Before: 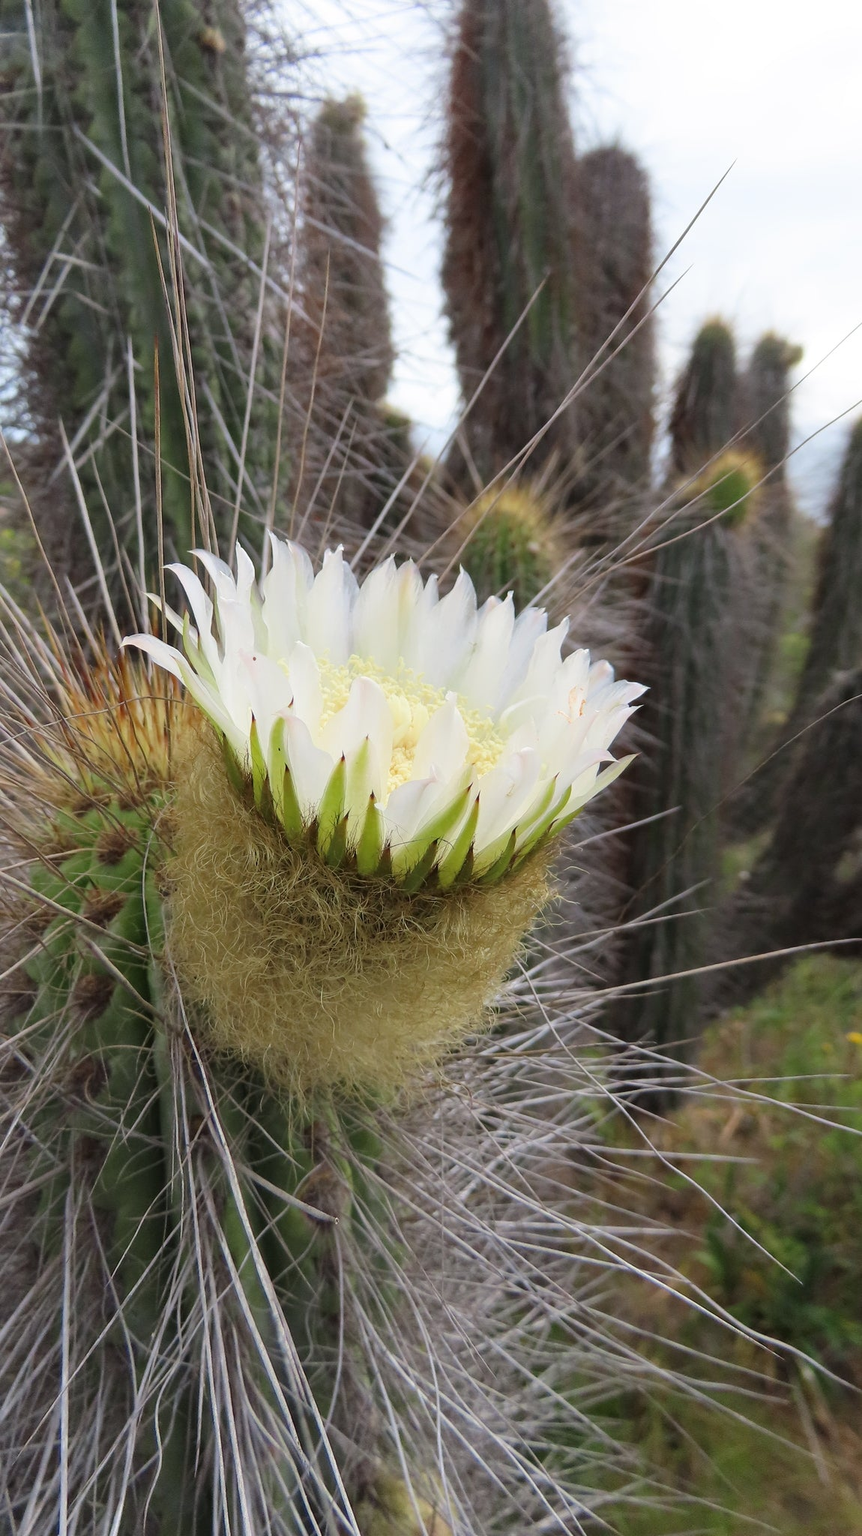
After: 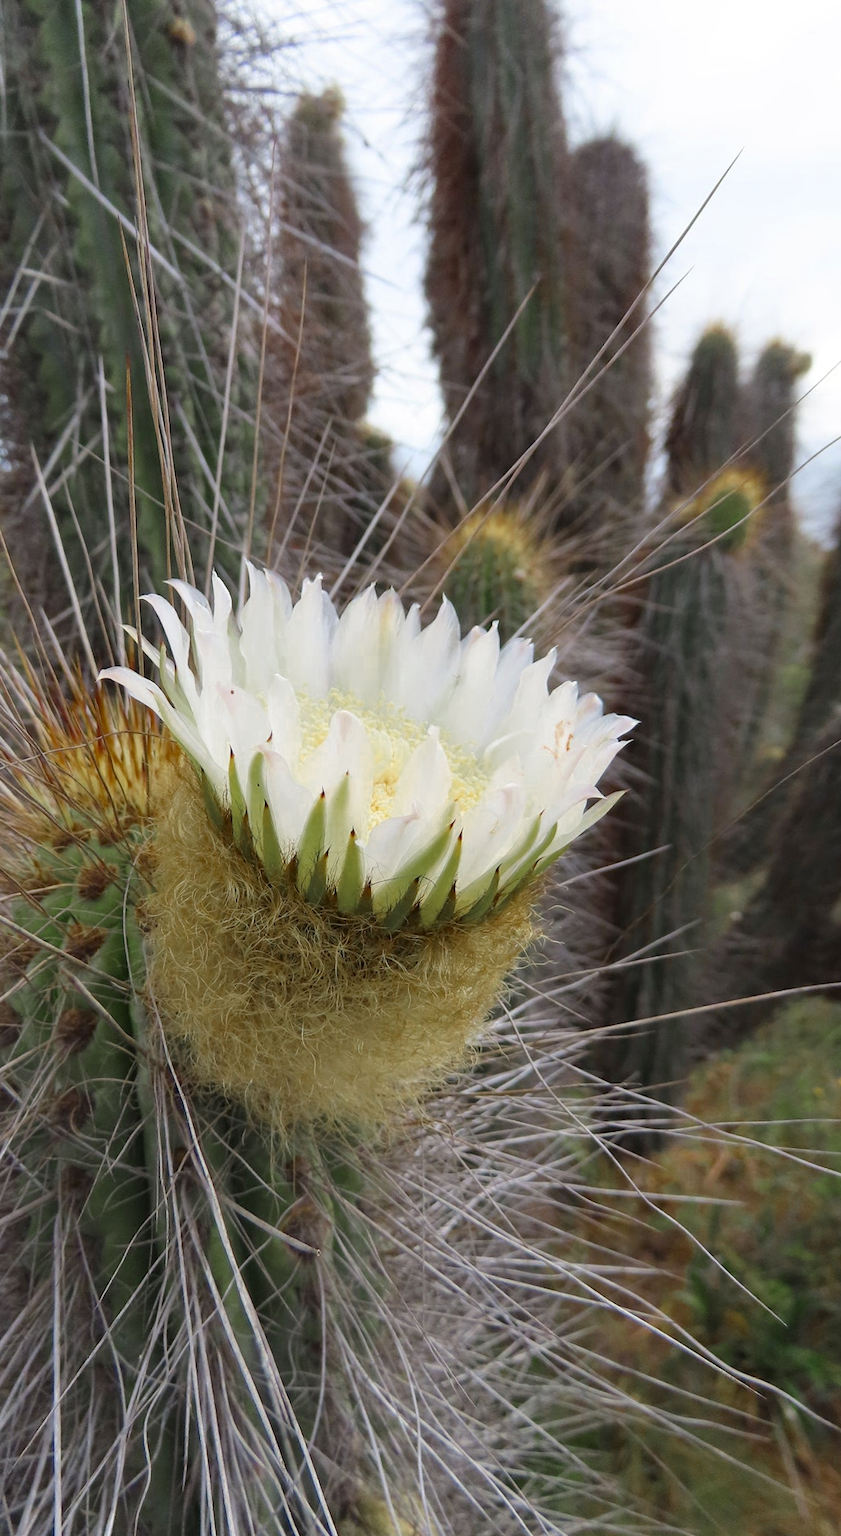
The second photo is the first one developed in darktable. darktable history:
color zones: curves: ch0 [(0.11, 0.396) (0.195, 0.36) (0.25, 0.5) (0.303, 0.412) (0.357, 0.544) (0.75, 0.5) (0.967, 0.328)]; ch1 [(0, 0.468) (0.112, 0.512) (0.202, 0.6) (0.25, 0.5) (0.307, 0.352) (0.357, 0.544) (0.75, 0.5) (0.963, 0.524)]
rotate and perspective: rotation 0.074°, lens shift (vertical) 0.096, lens shift (horizontal) -0.041, crop left 0.043, crop right 0.952, crop top 0.024, crop bottom 0.979
